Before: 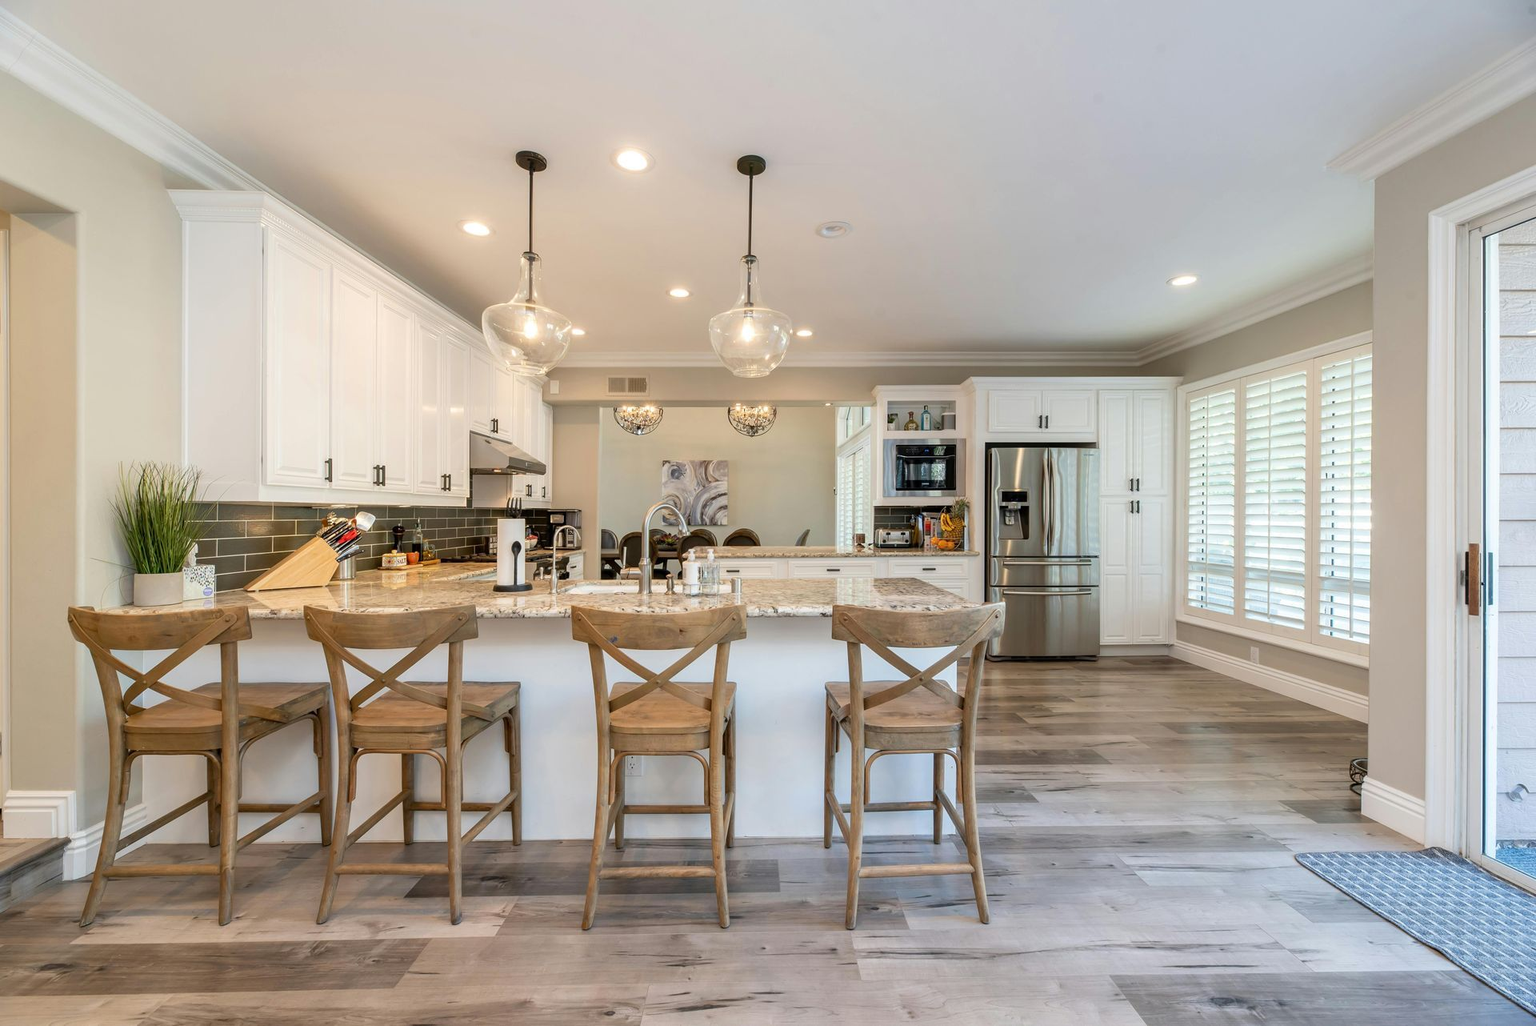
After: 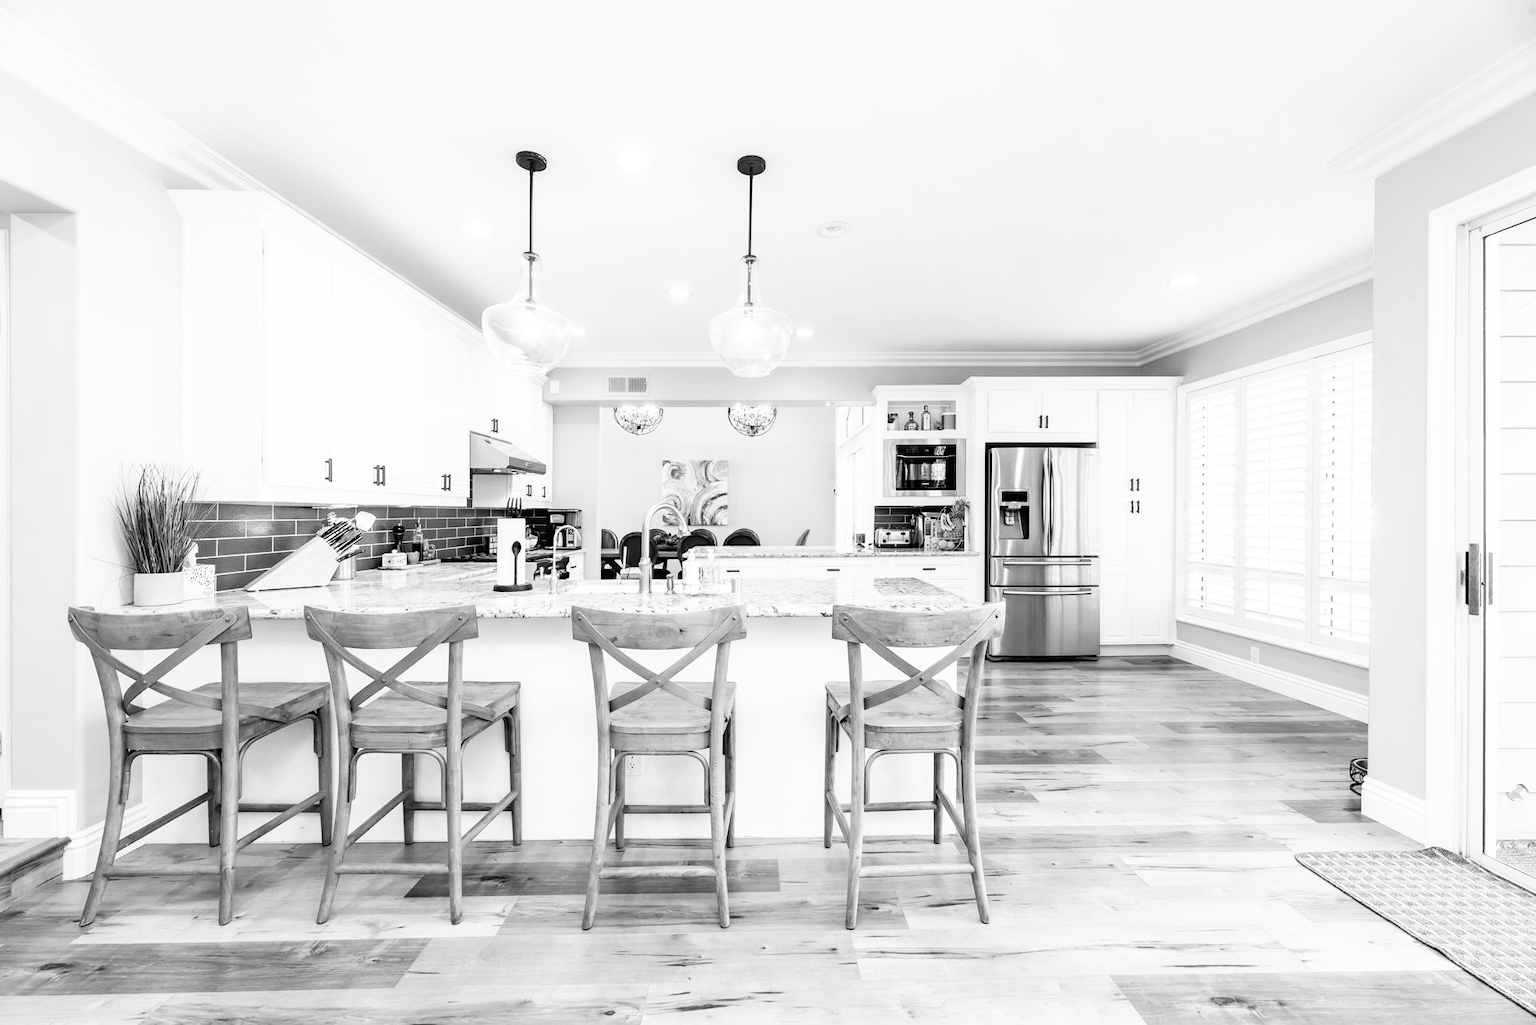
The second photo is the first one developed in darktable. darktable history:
base curve: curves: ch0 [(0, 0) (0.007, 0.004) (0.027, 0.03) (0.046, 0.07) (0.207, 0.54) (0.442, 0.872) (0.673, 0.972) (1, 1)], preserve colors none
monochrome: on, module defaults
